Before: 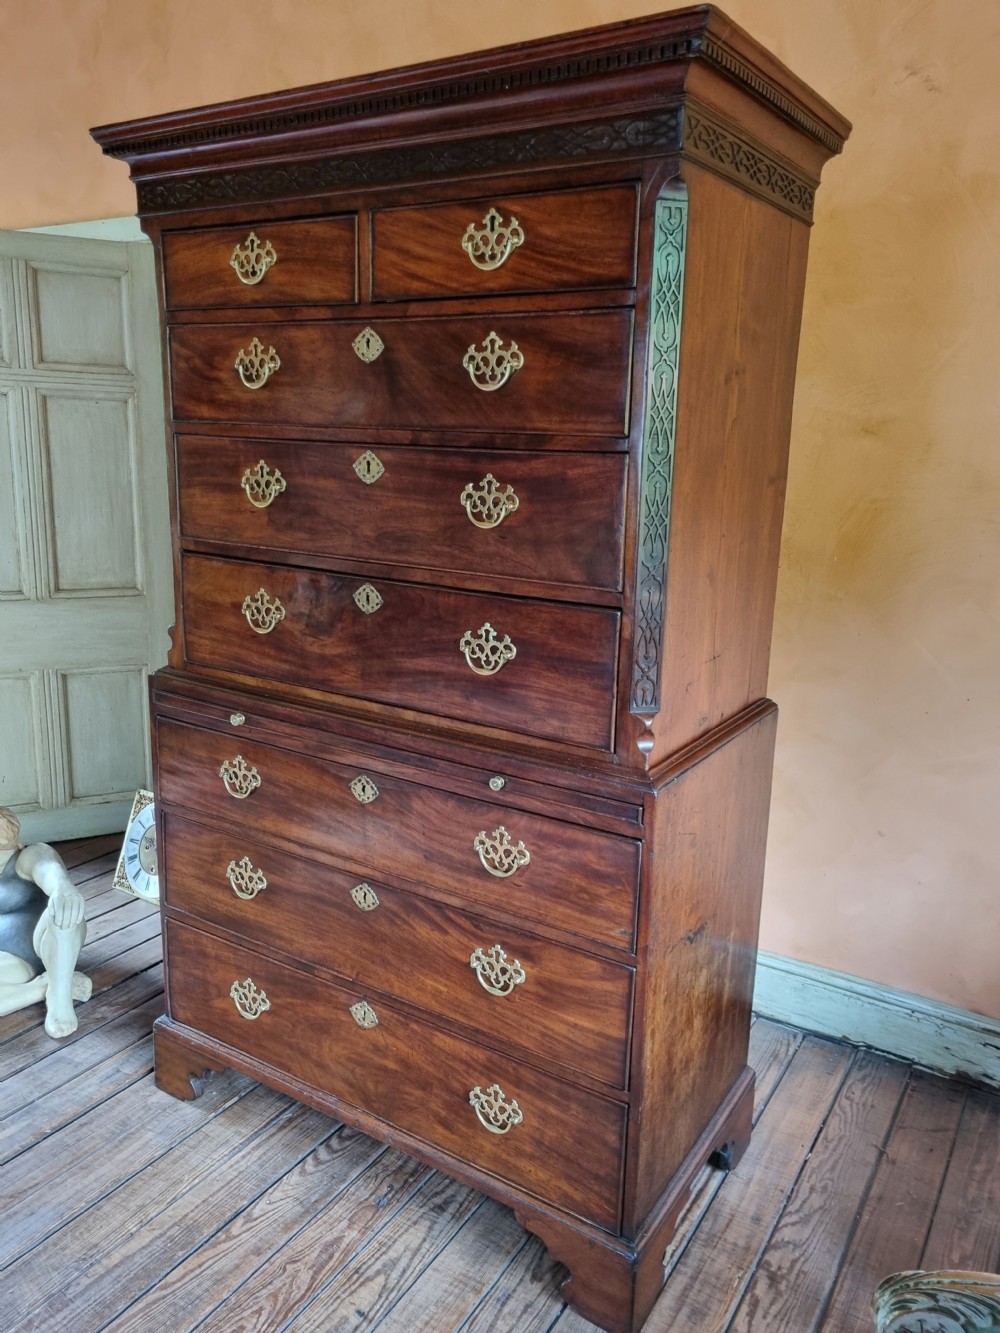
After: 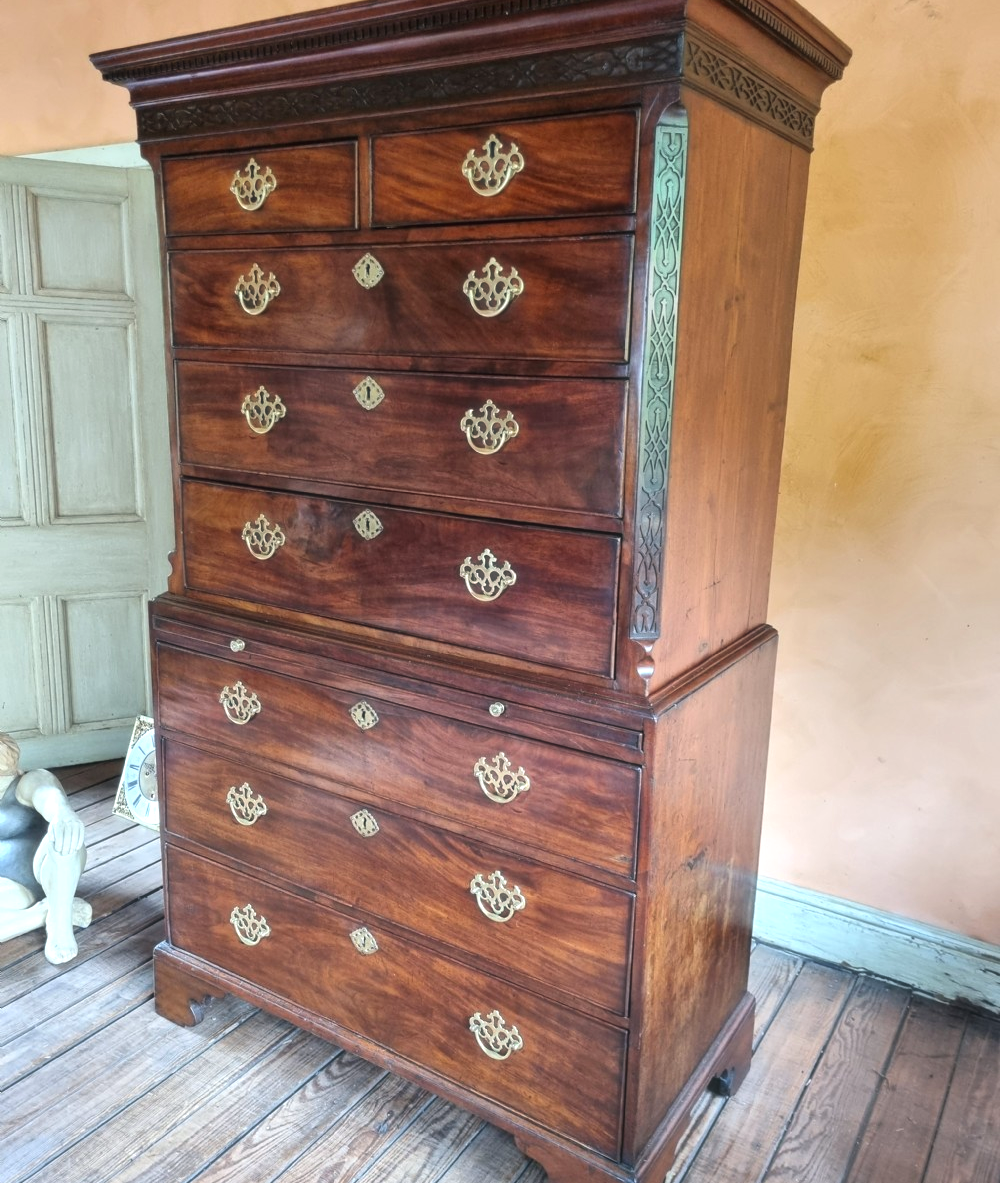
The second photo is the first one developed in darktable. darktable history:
exposure: exposure 0.648 EV, compensate highlight preservation false
haze removal: strength -0.1, adaptive false
crop and rotate: top 5.609%, bottom 5.609%
